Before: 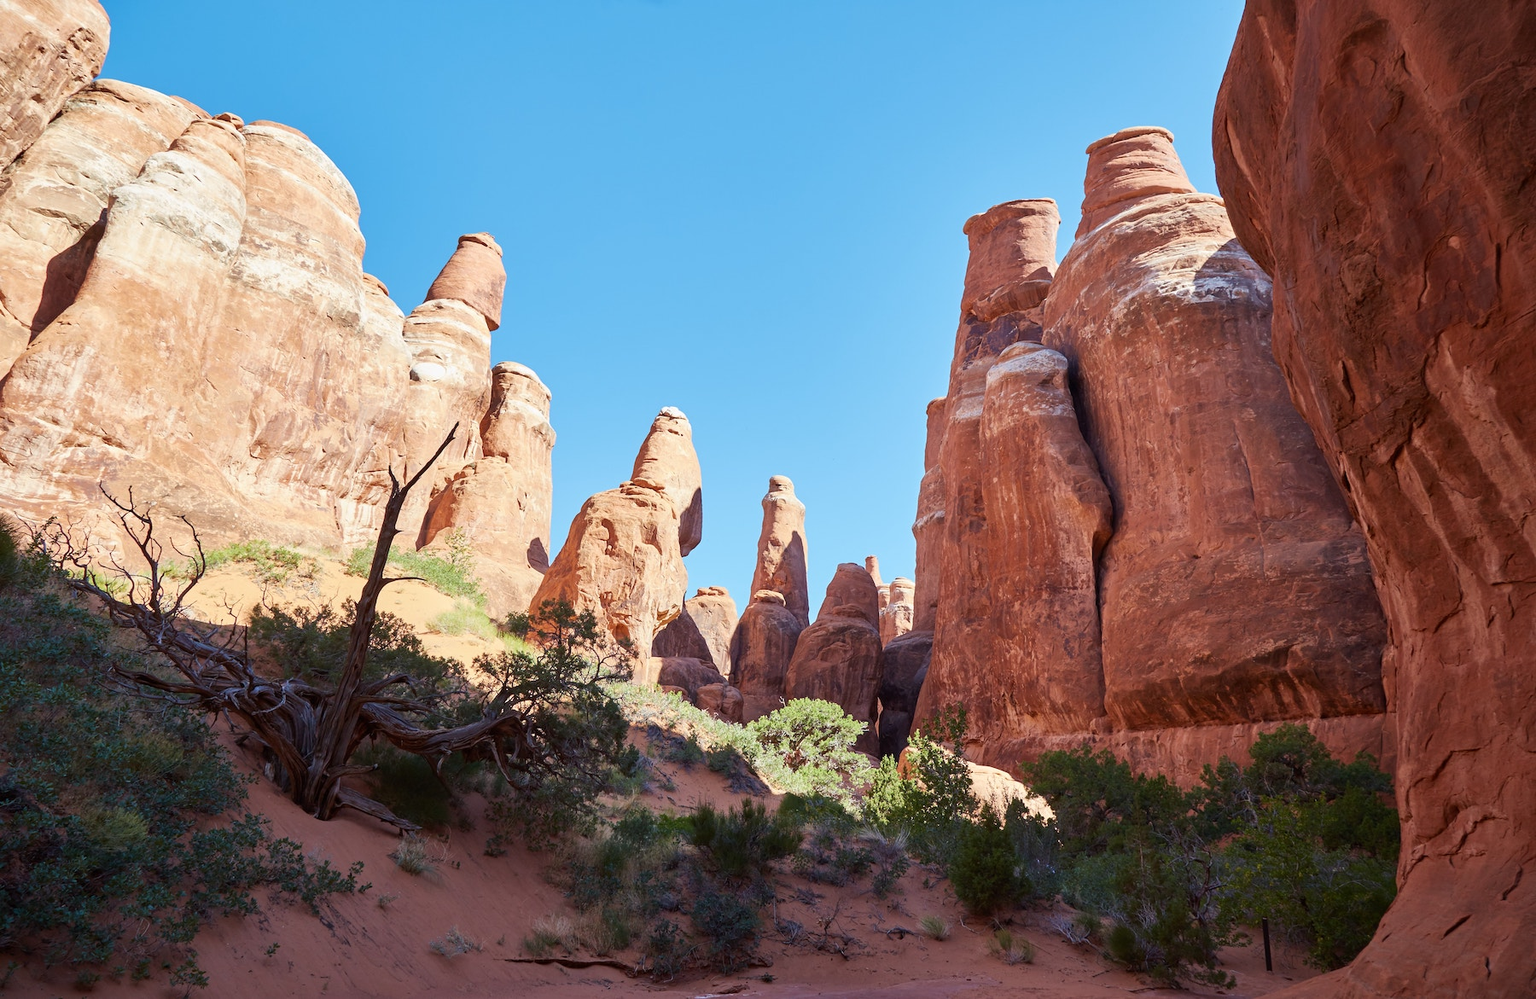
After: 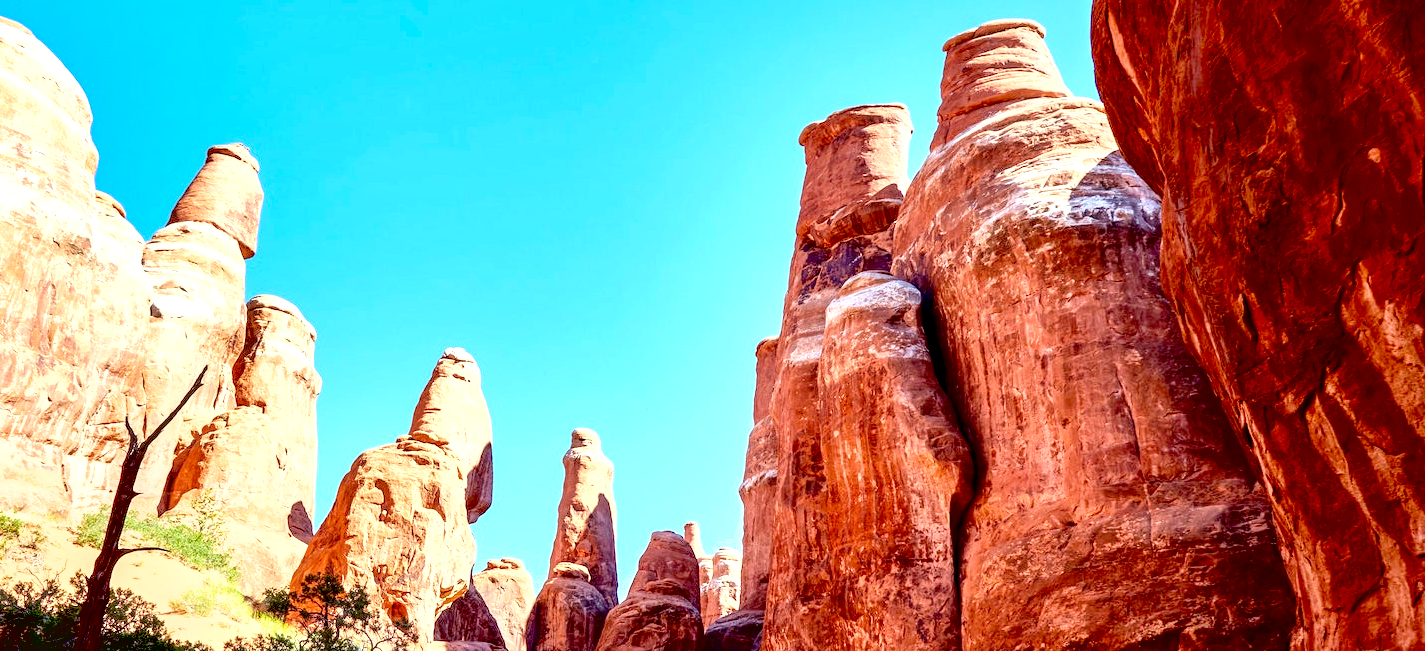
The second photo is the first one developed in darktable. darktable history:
haze removal: strength -0.064, compatibility mode true, adaptive false
sharpen: radius 5.284, amount 0.309, threshold 26.876
crop: left 18.349%, top 11.089%, right 2.451%, bottom 33.278%
shadows and highlights: shadows 9.97, white point adjustment 1.03, highlights -39.82
exposure: black level correction 0.042, exposure 0.5 EV, compensate exposure bias true, compensate highlight preservation false
contrast brightness saturation: contrast 0.199, brightness 0.168, saturation 0.217
local contrast: detail 150%
